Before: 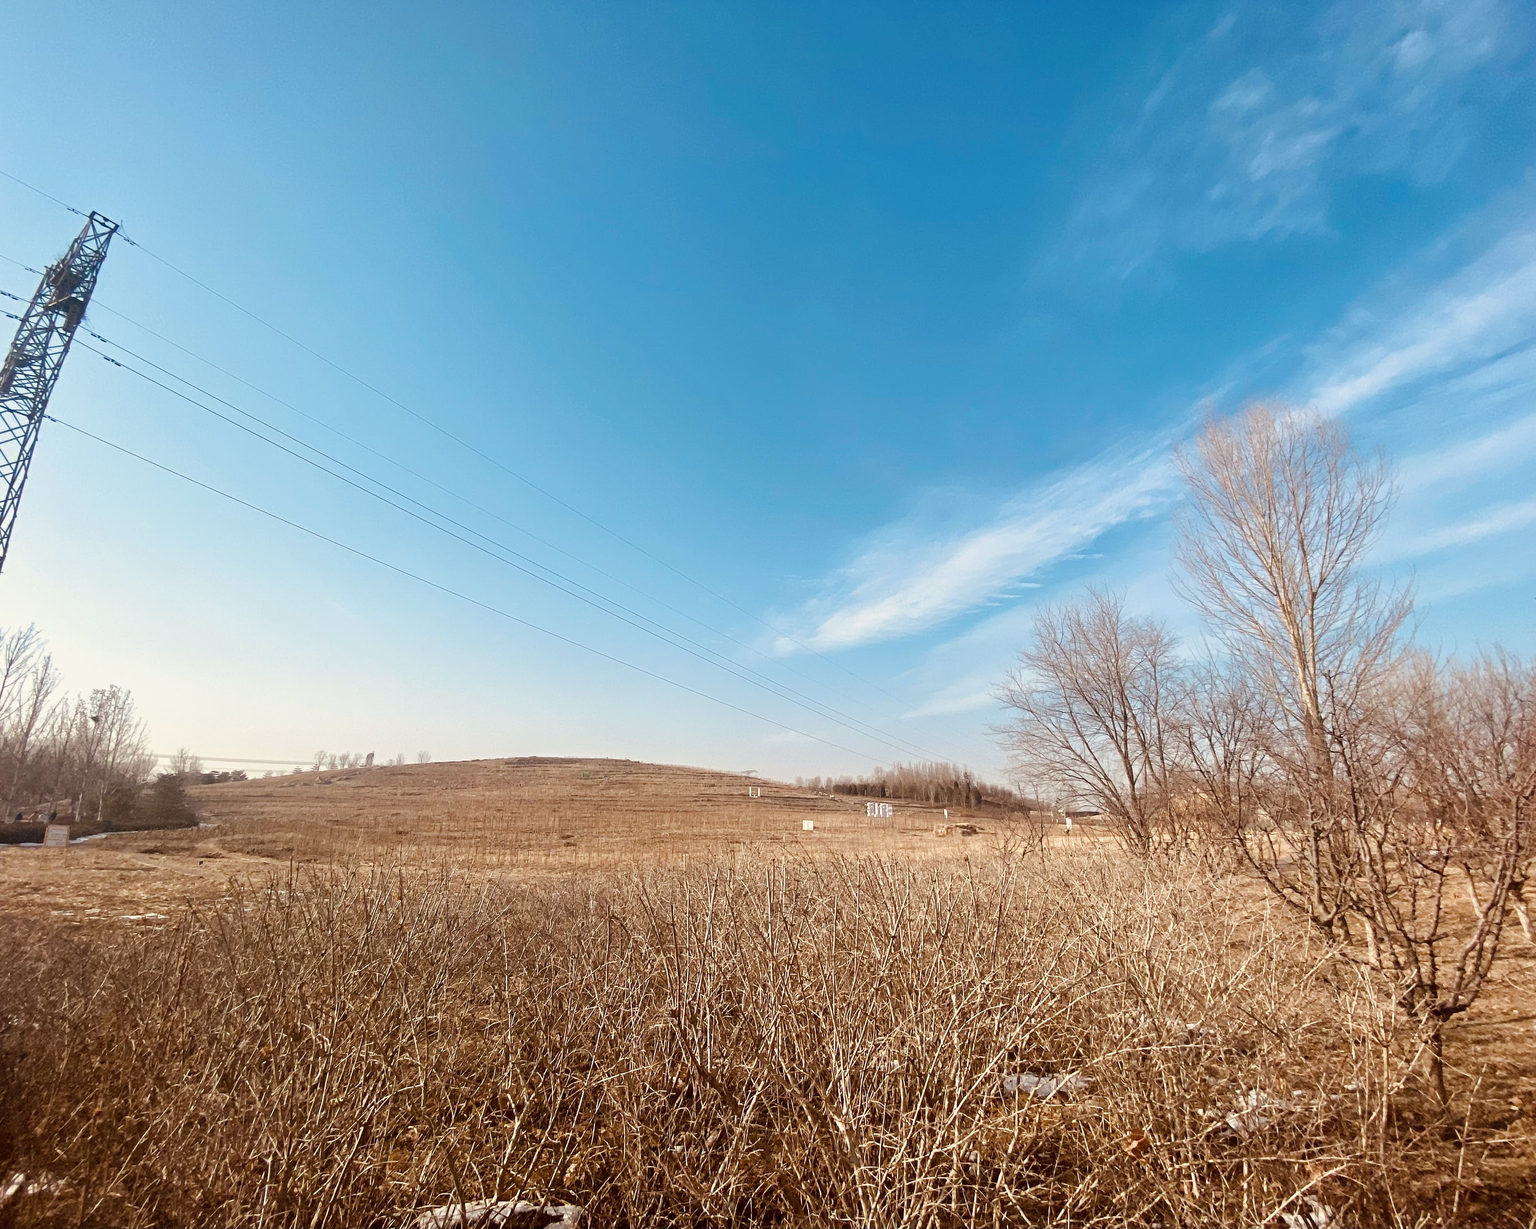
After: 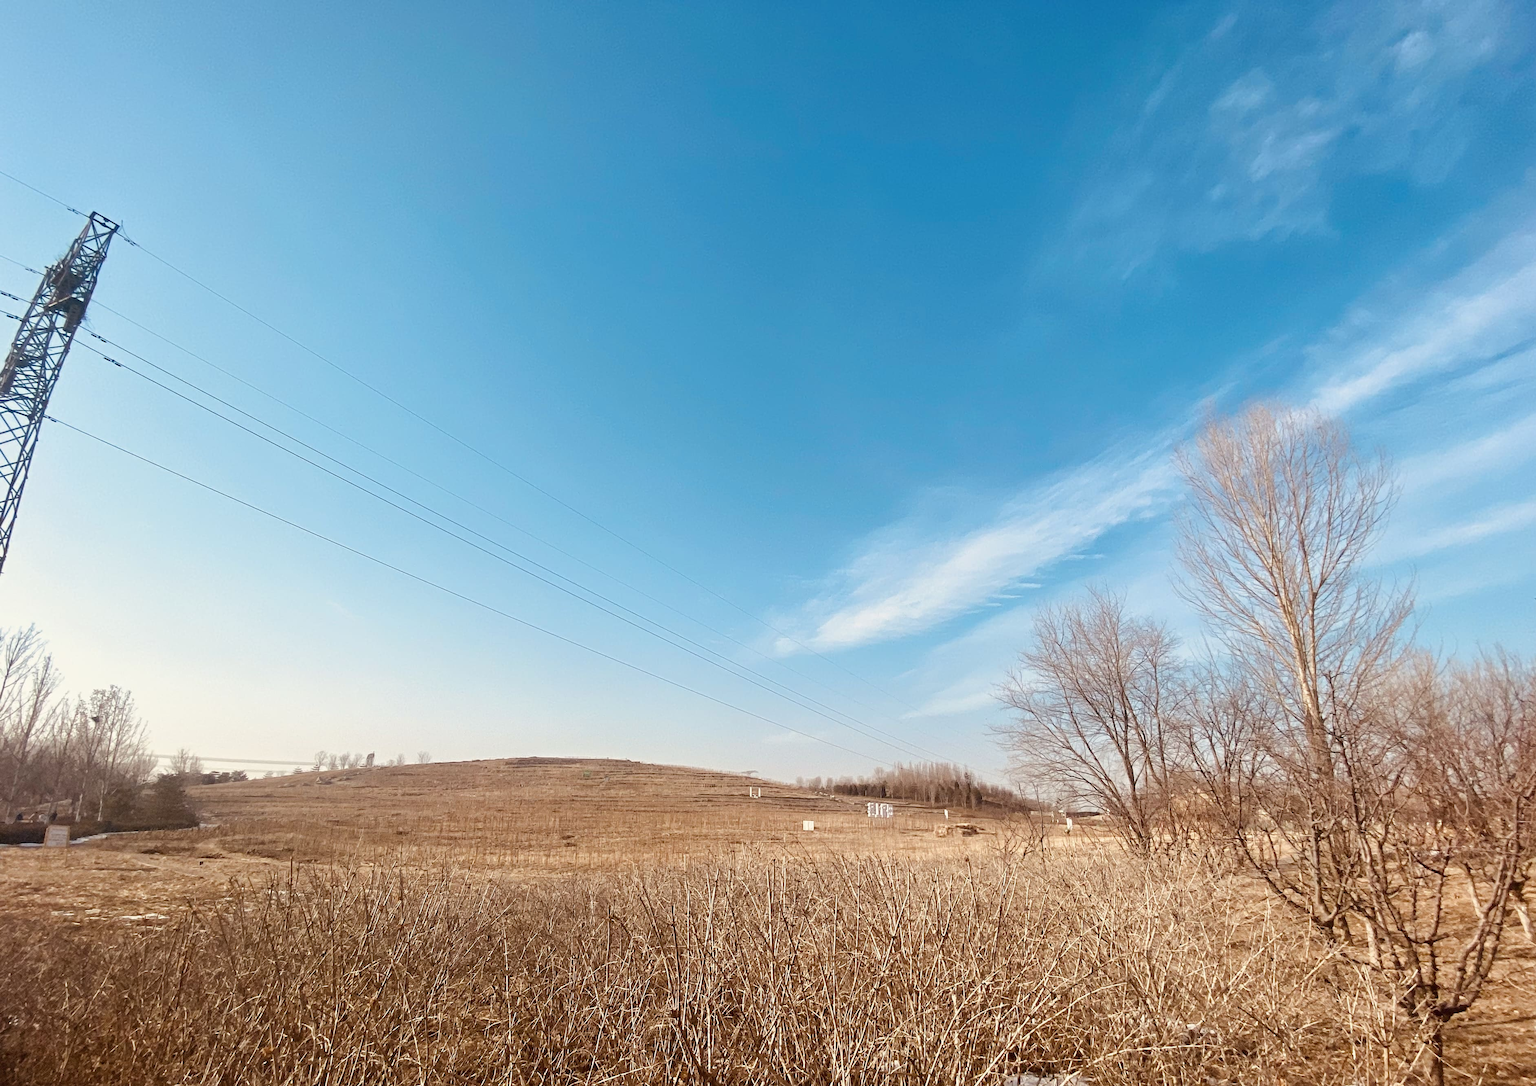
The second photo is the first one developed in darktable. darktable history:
crop and rotate: top 0%, bottom 11.551%
